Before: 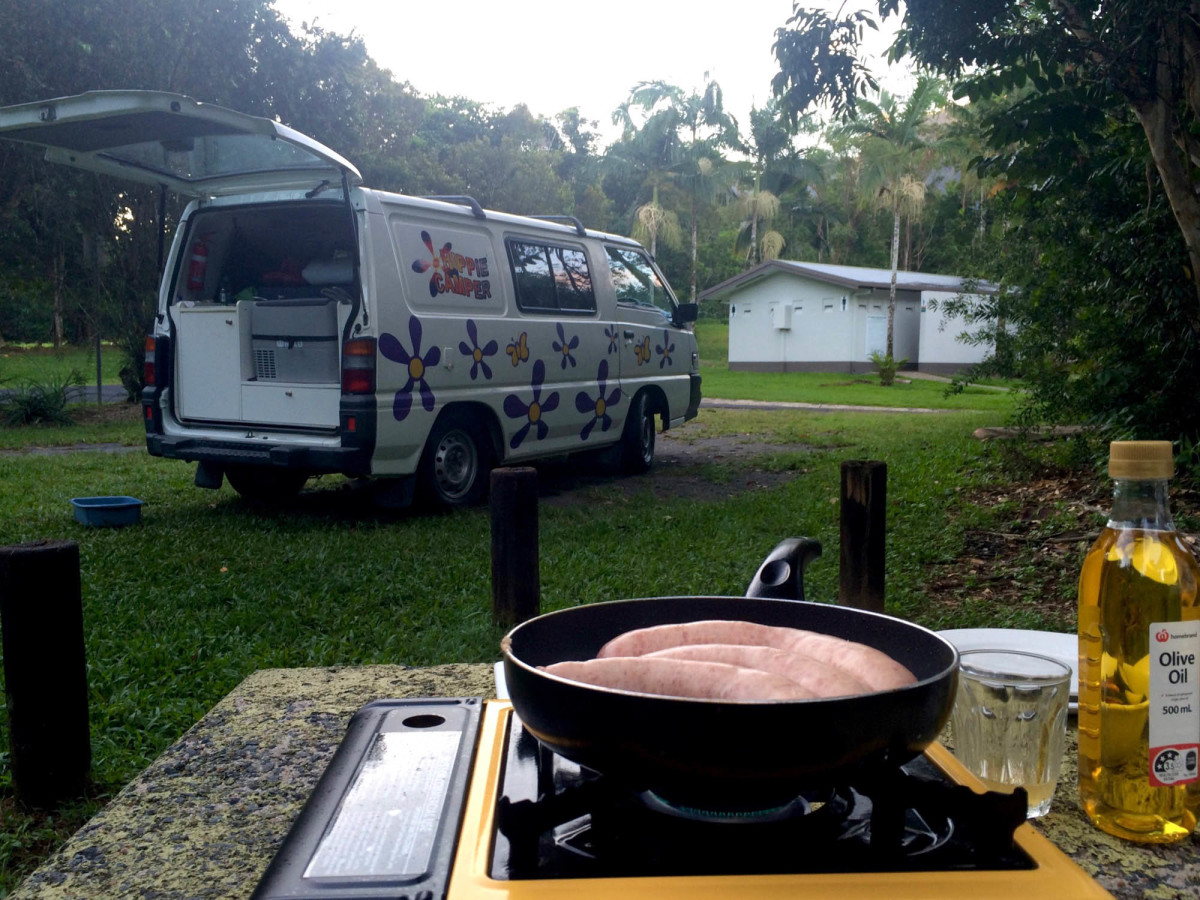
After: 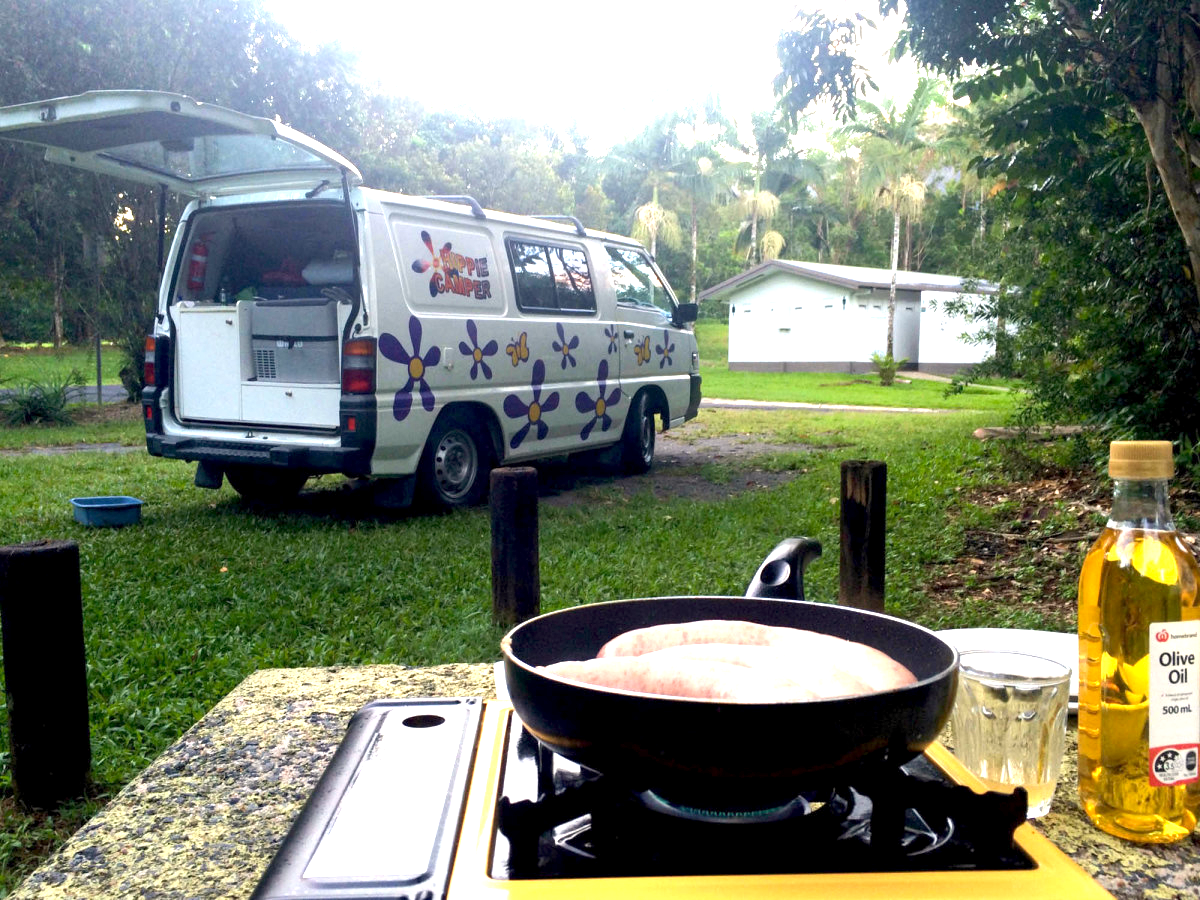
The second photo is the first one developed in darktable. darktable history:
tone equalizer: -8 EV 0.06 EV, smoothing diameter 25%, edges refinement/feathering 10, preserve details guided filter
color calibration: x 0.334, y 0.349, temperature 5426 K
exposure: black level correction 0.001, exposure 1.719 EV, compensate exposure bias true, compensate highlight preservation false
